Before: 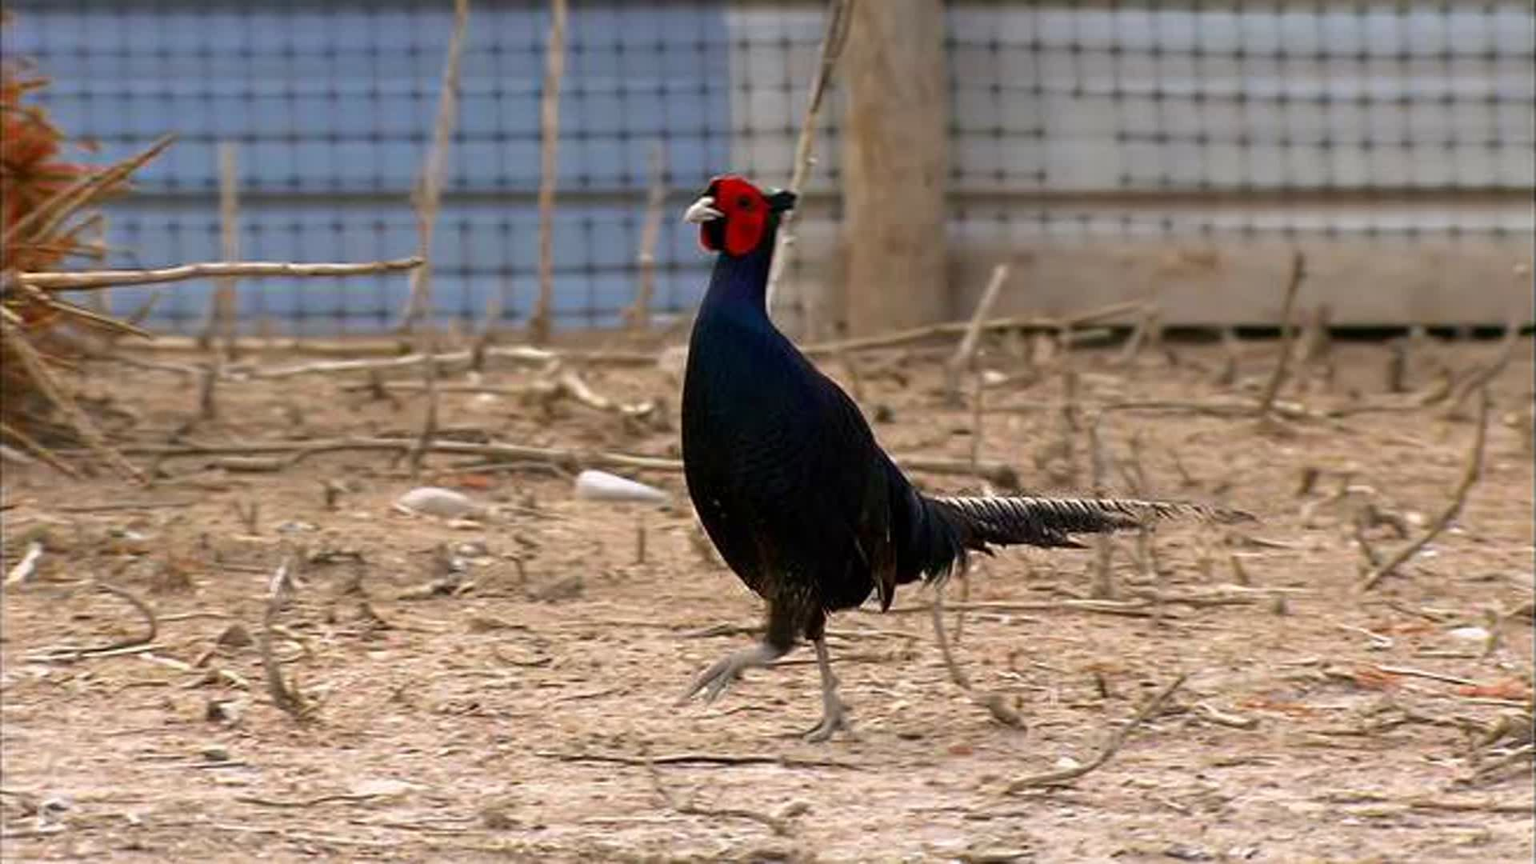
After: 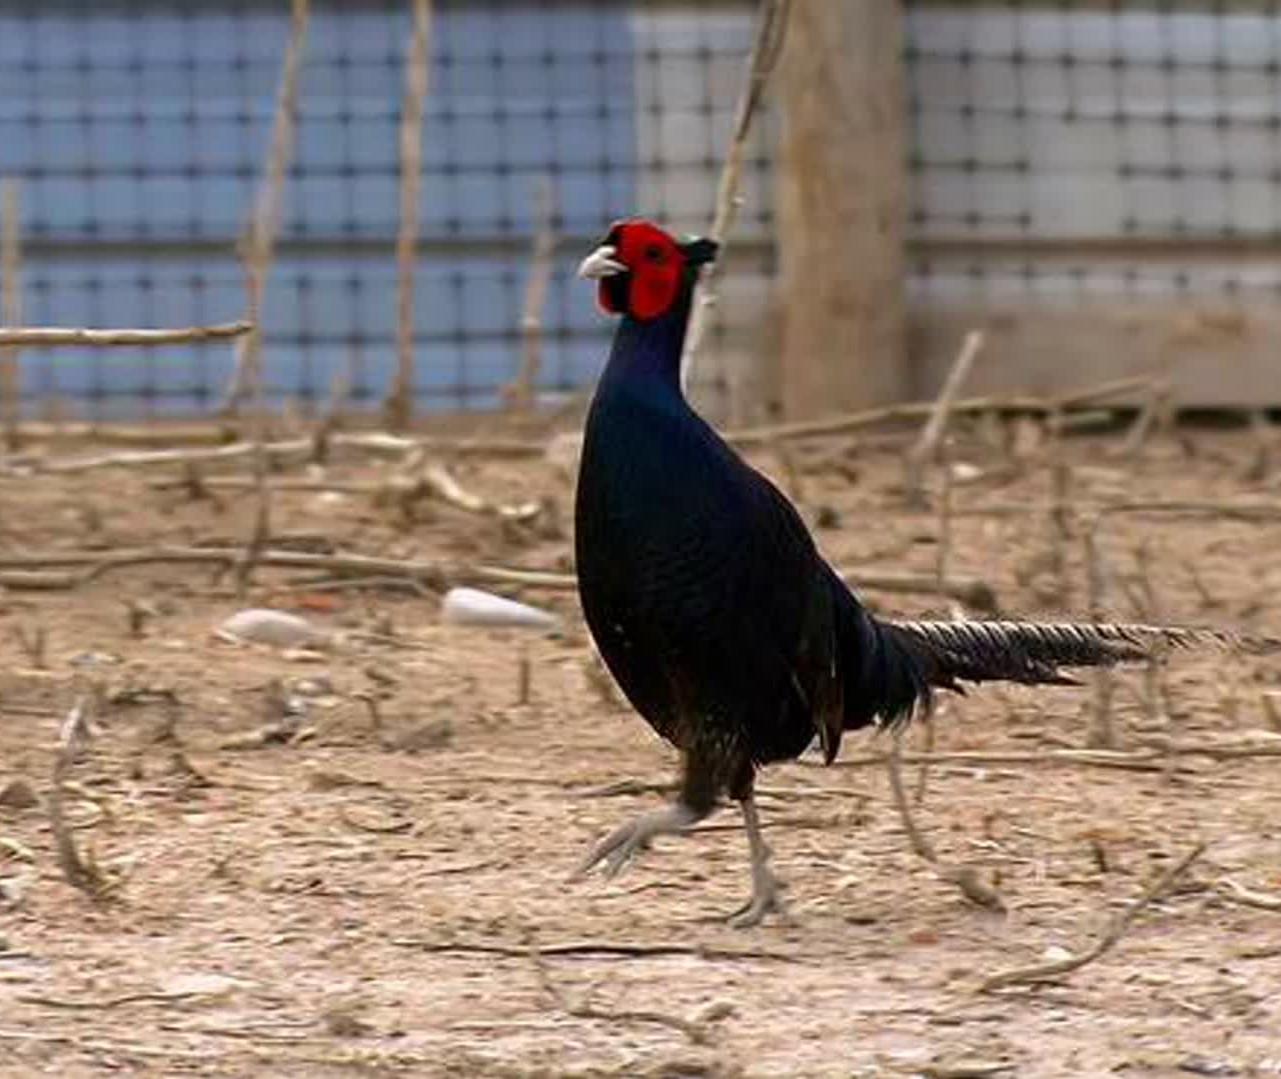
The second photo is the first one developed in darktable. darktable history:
crop and rotate: left 14.476%, right 18.787%
